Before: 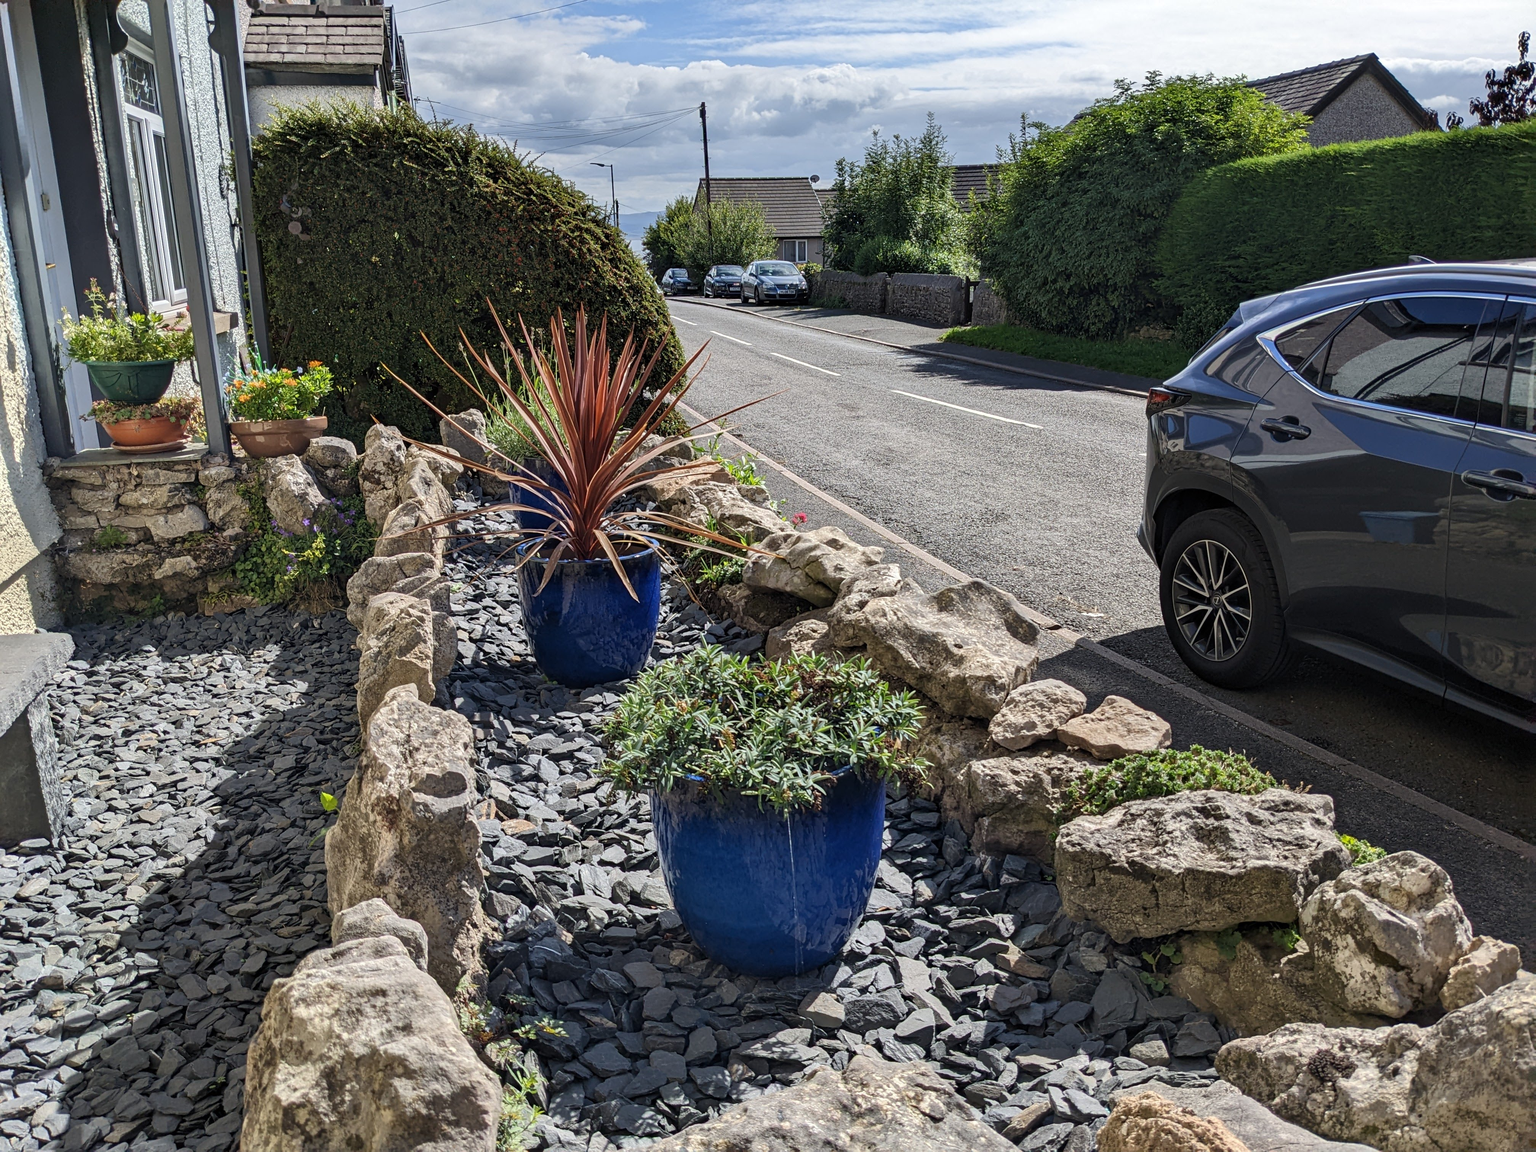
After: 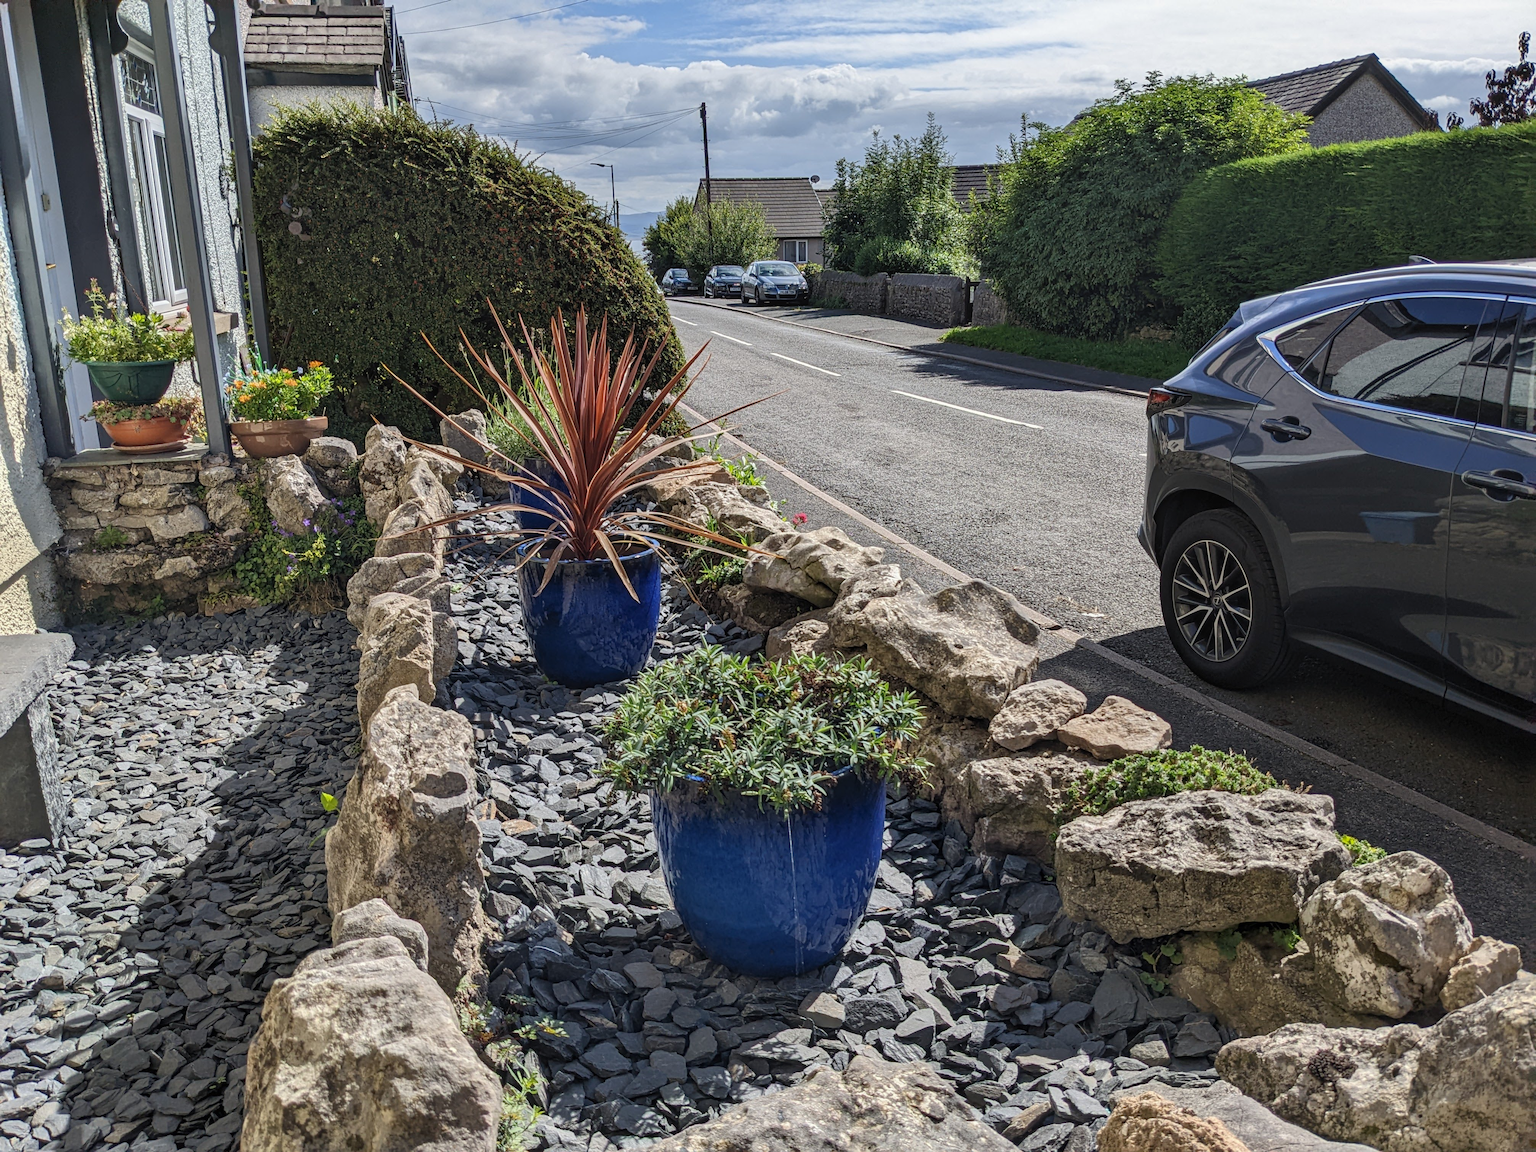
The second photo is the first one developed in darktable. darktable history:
base curve: preserve colors none
local contrast: detail 110%
